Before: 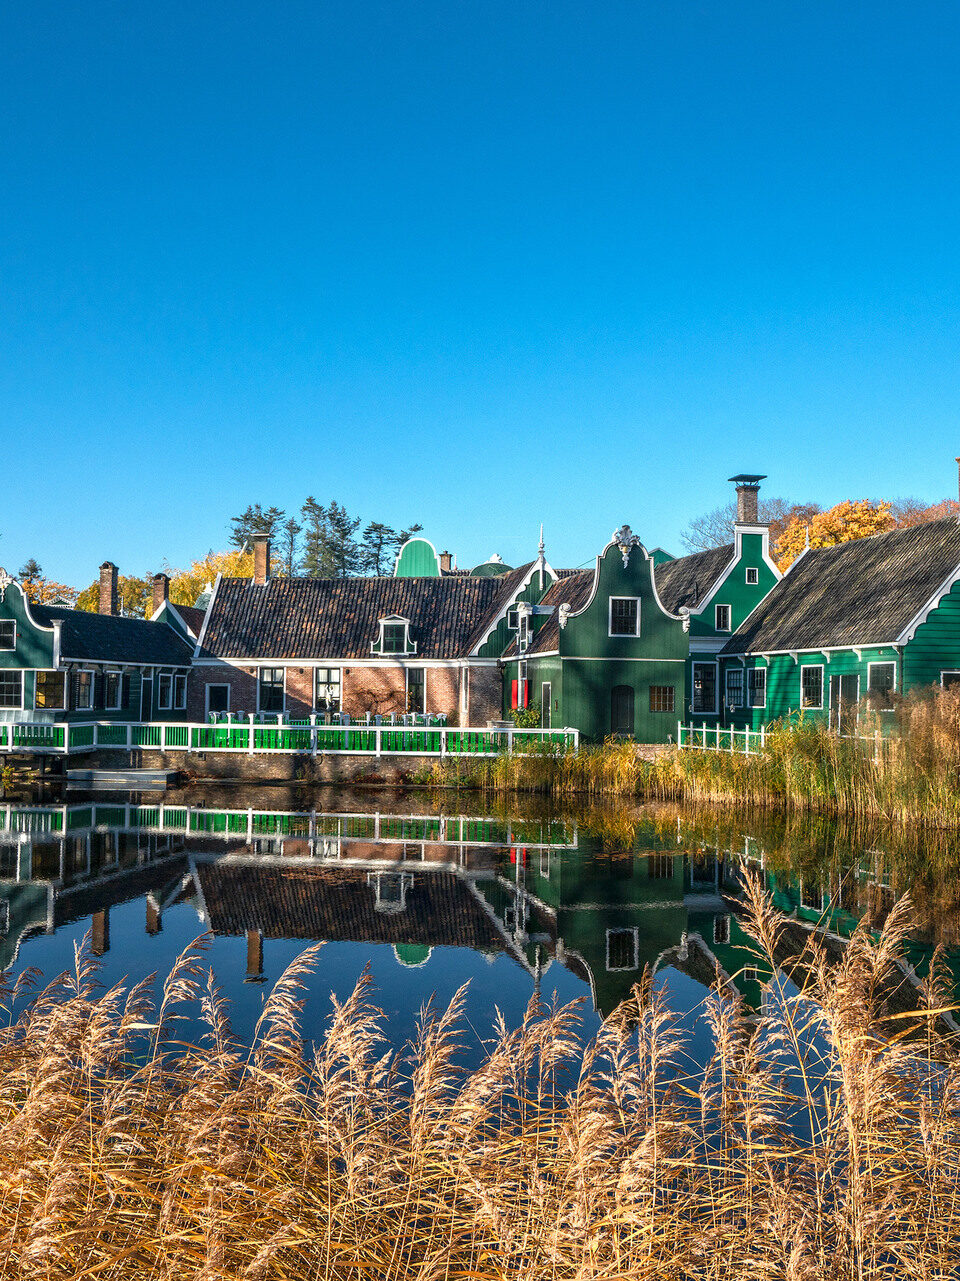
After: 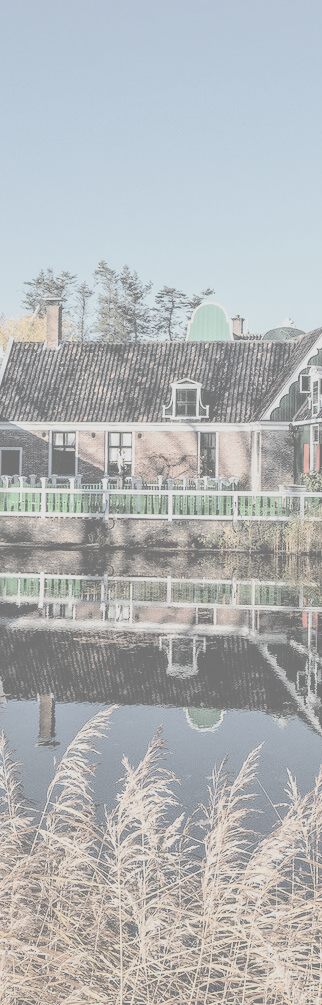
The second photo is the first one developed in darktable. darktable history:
filmic rgb: black relative exposure -5 EV, hardness 2.88, contrast 1.3, highlights saturation mix -10%
contrast brightness saturation: contrast -0.32, brightness 0.75, saturation -0.78
crop and rotate: left 21.77%, top 18.528%, right 44.676%, bottom 2.997%
